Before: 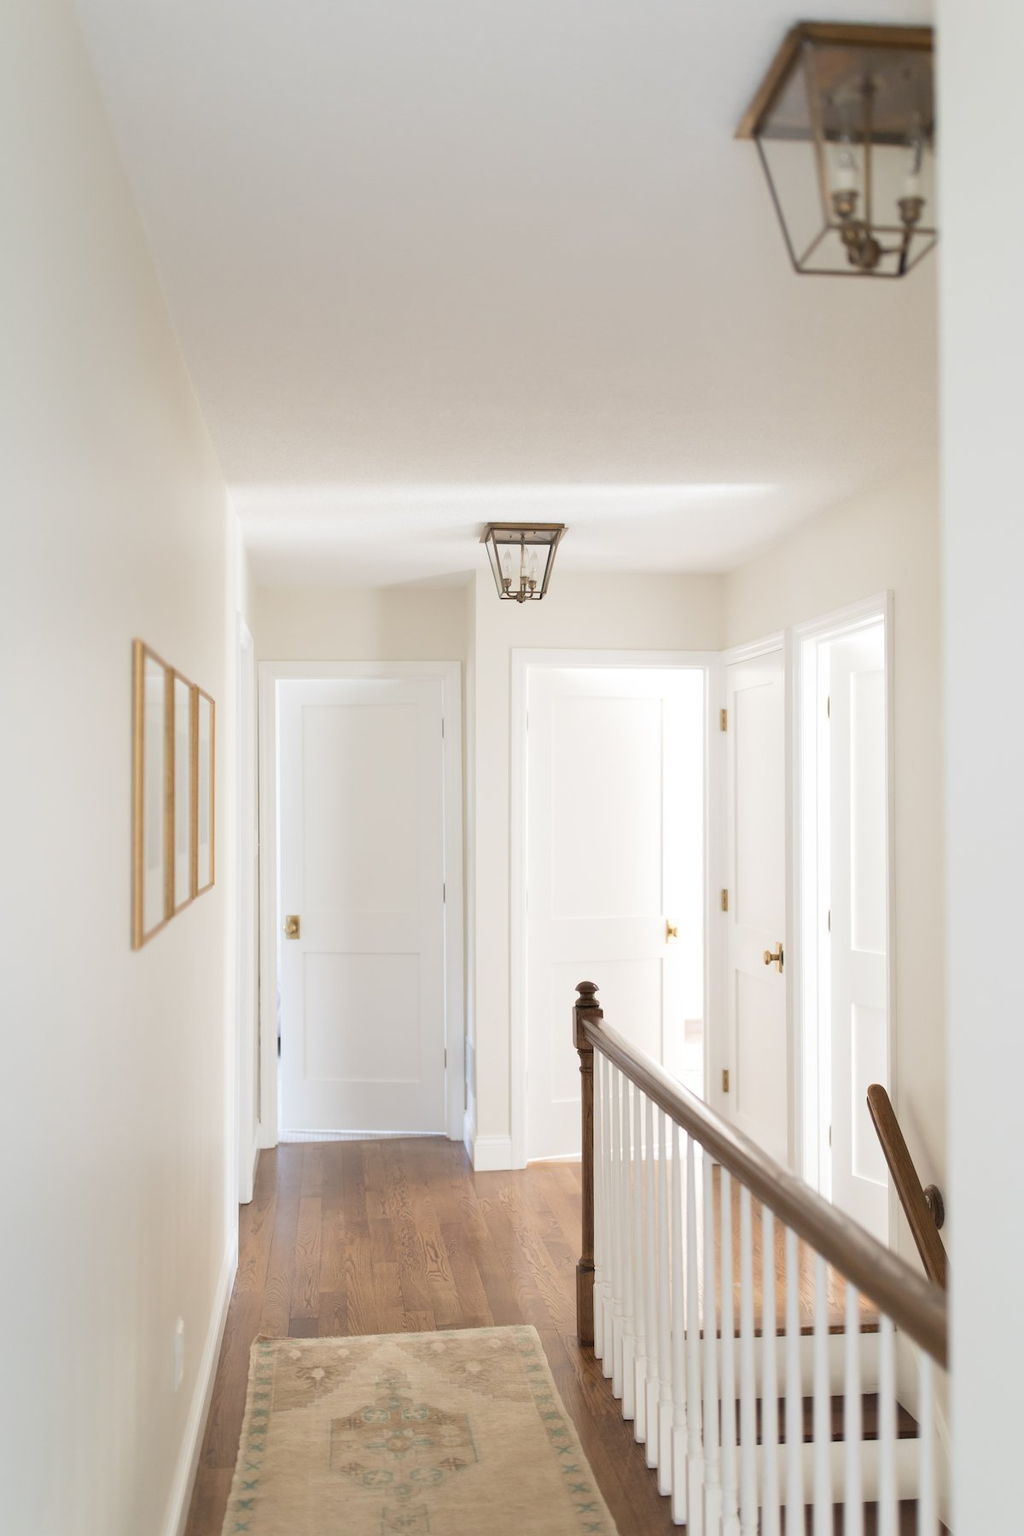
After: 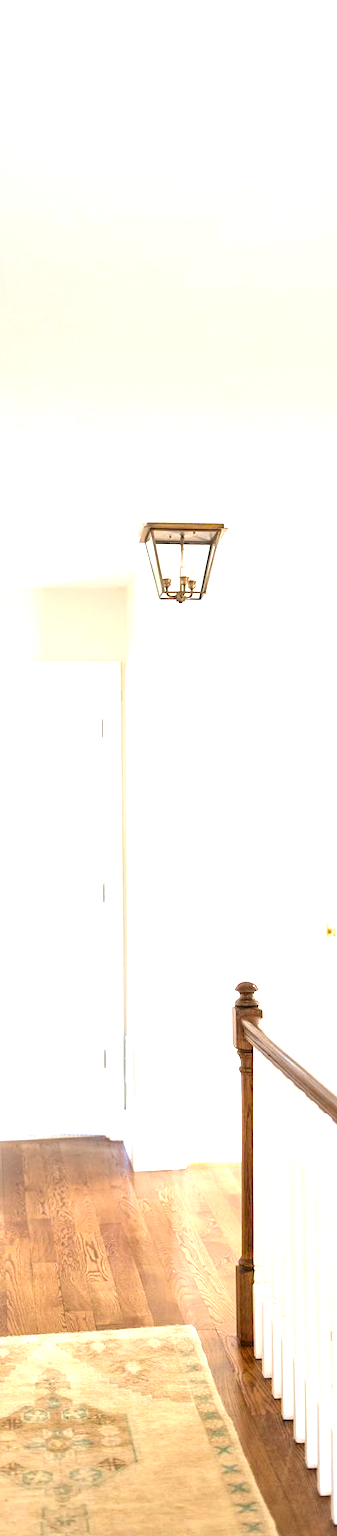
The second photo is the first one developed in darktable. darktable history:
local contrast: detail 150%
crop: left 33.33%, right 33.655%
haze removal: compatibility mode true, adaptive false
color correction: highlights b* -0.021, saturation 1.35
exposure: black level correction 0, exposure 1.199 EV, compensate exposure bias true, compensate highlight preservation false
